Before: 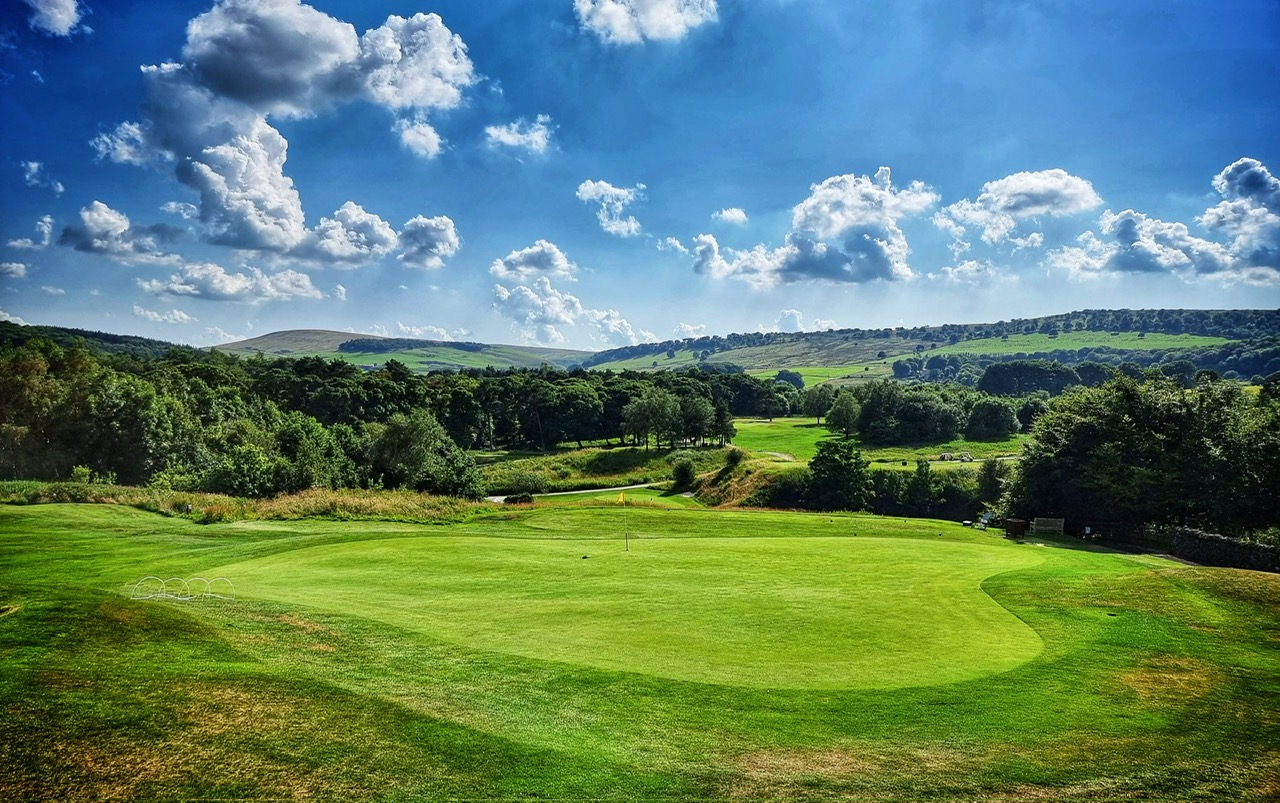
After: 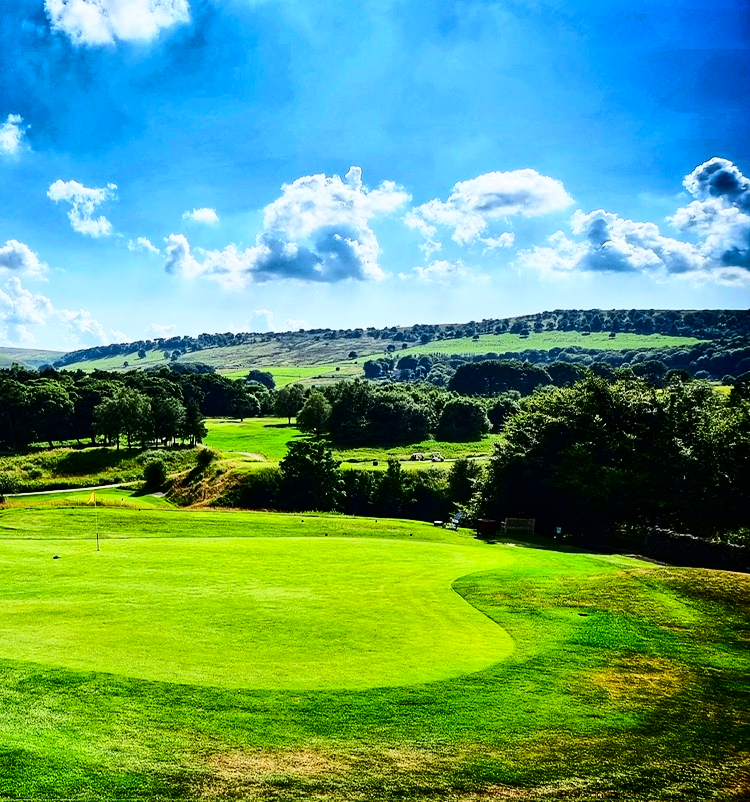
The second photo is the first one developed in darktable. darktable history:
crop: left 41.394%
contrast brightness saturation: contrast 0.192, brightness -0.113, saturation 0.206
base curve: curves: ch0 [(0, 0) (0.032, 0.025) (0.121, 0.166) (0.206, 0.329) (0.605, 0.79) (1, 1)]
